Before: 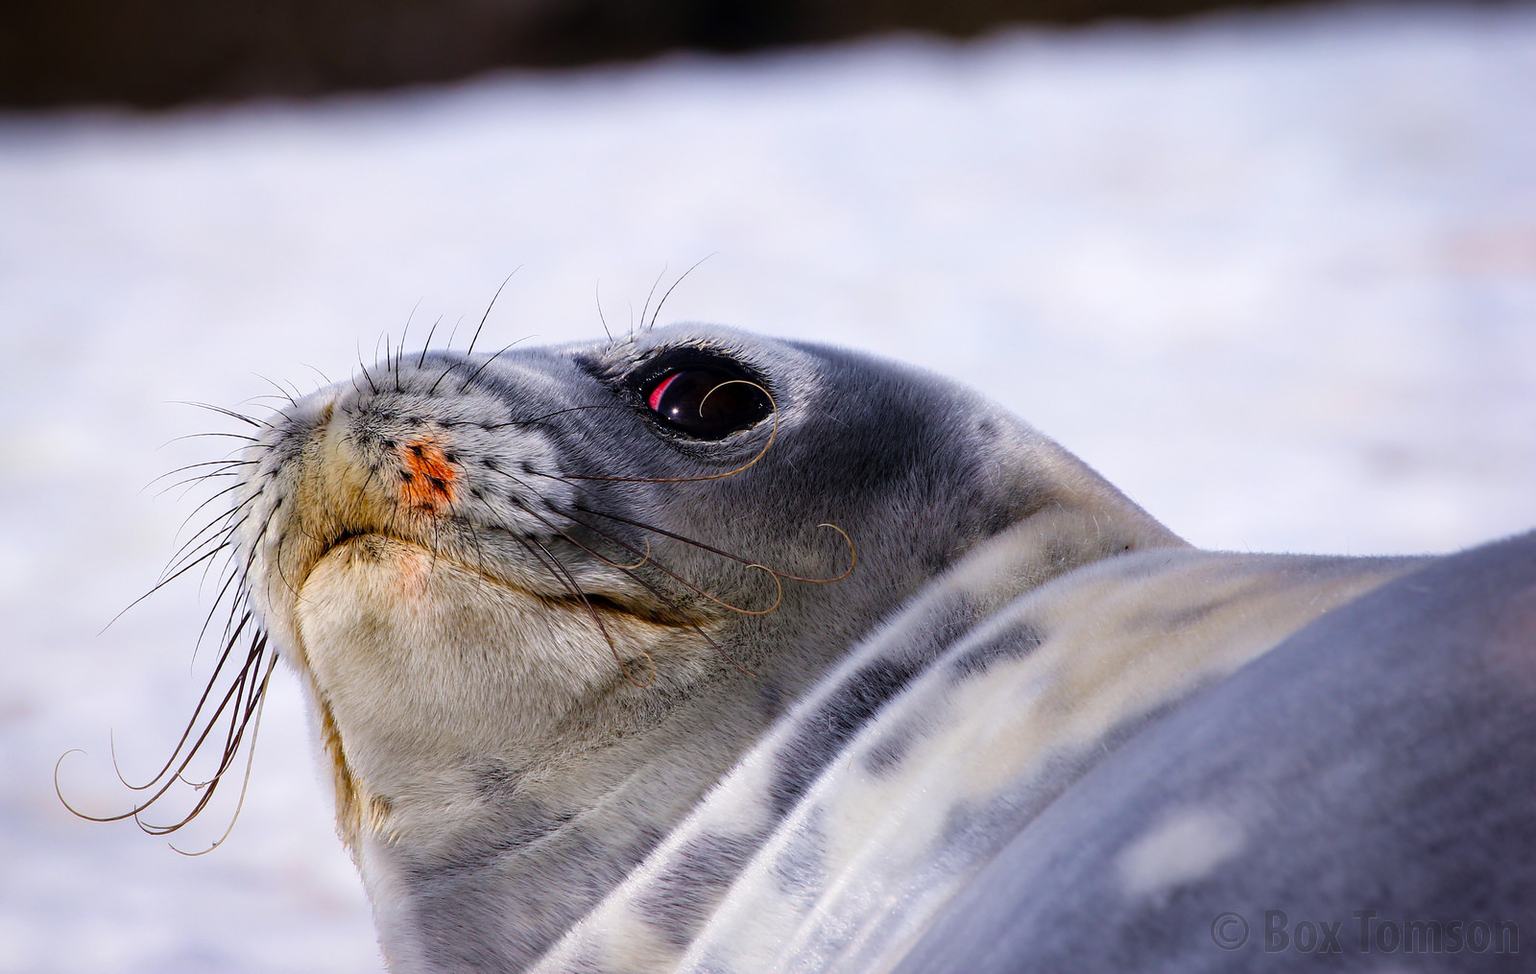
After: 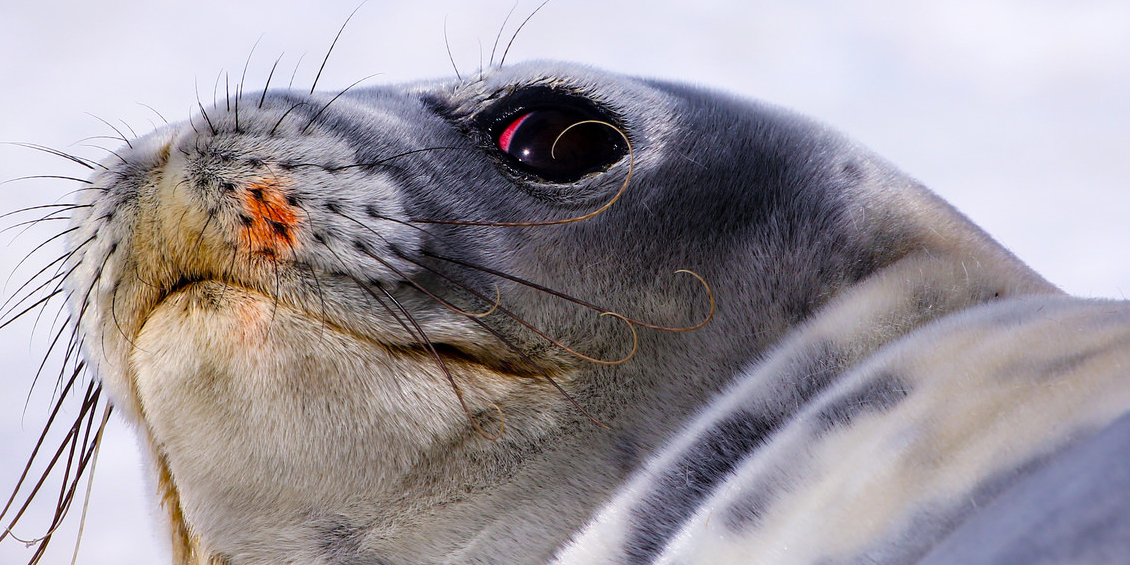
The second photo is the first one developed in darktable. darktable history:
crop: left 11.079%, top 27.246%, right 18.29%, bottom 17.082%
